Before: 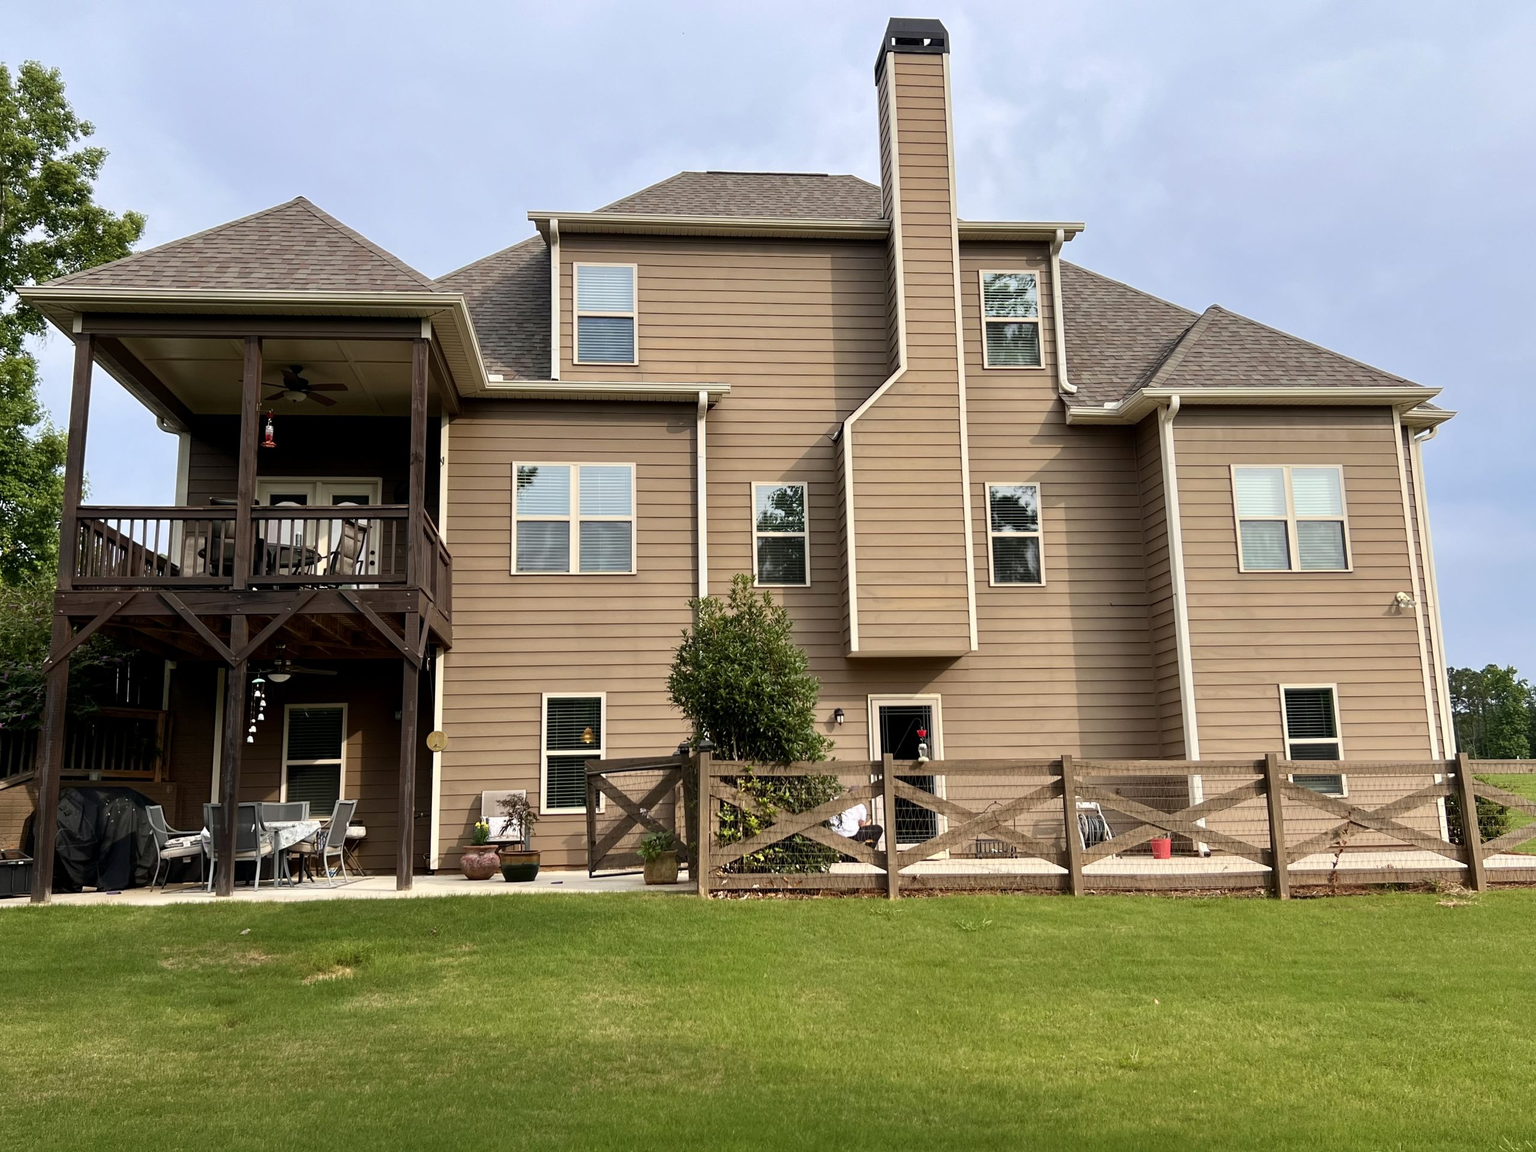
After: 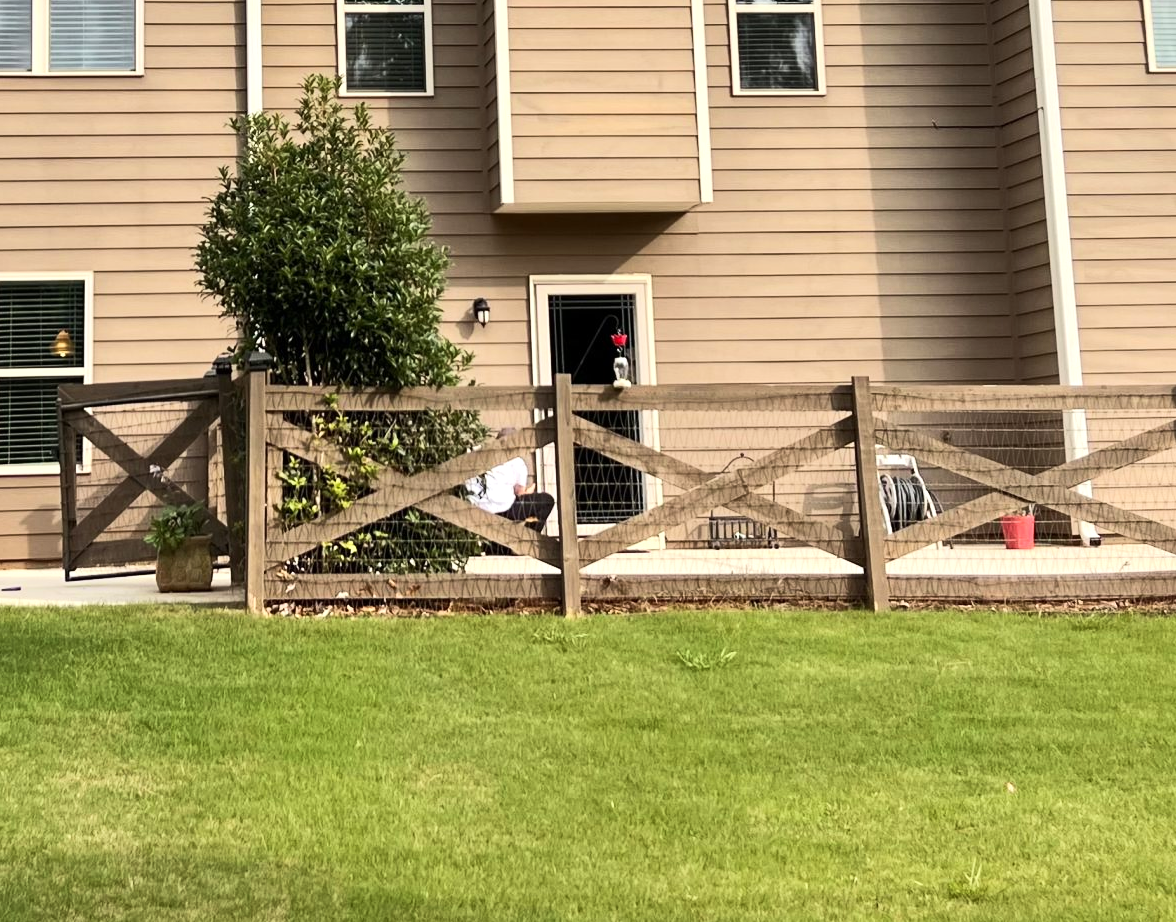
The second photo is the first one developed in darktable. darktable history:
tone equalizer: -8 EV 0.016 EV, -7 EV -0.029 EV, -6 EV 0.013 EV, -5 EV 0.027 EV, -4 EV 0.247 EV, -3 EV 0.657 EV, -2 EV 0.58 EV, -1 EV 0.2 EV, +0 EV 0.043 EV, edges refinement/feathering 500, mask exposure compensation -1.57 EV, preserve details no
crop: left 35.857%, top 45.955%, right 18.178%, bottom 5.979%
